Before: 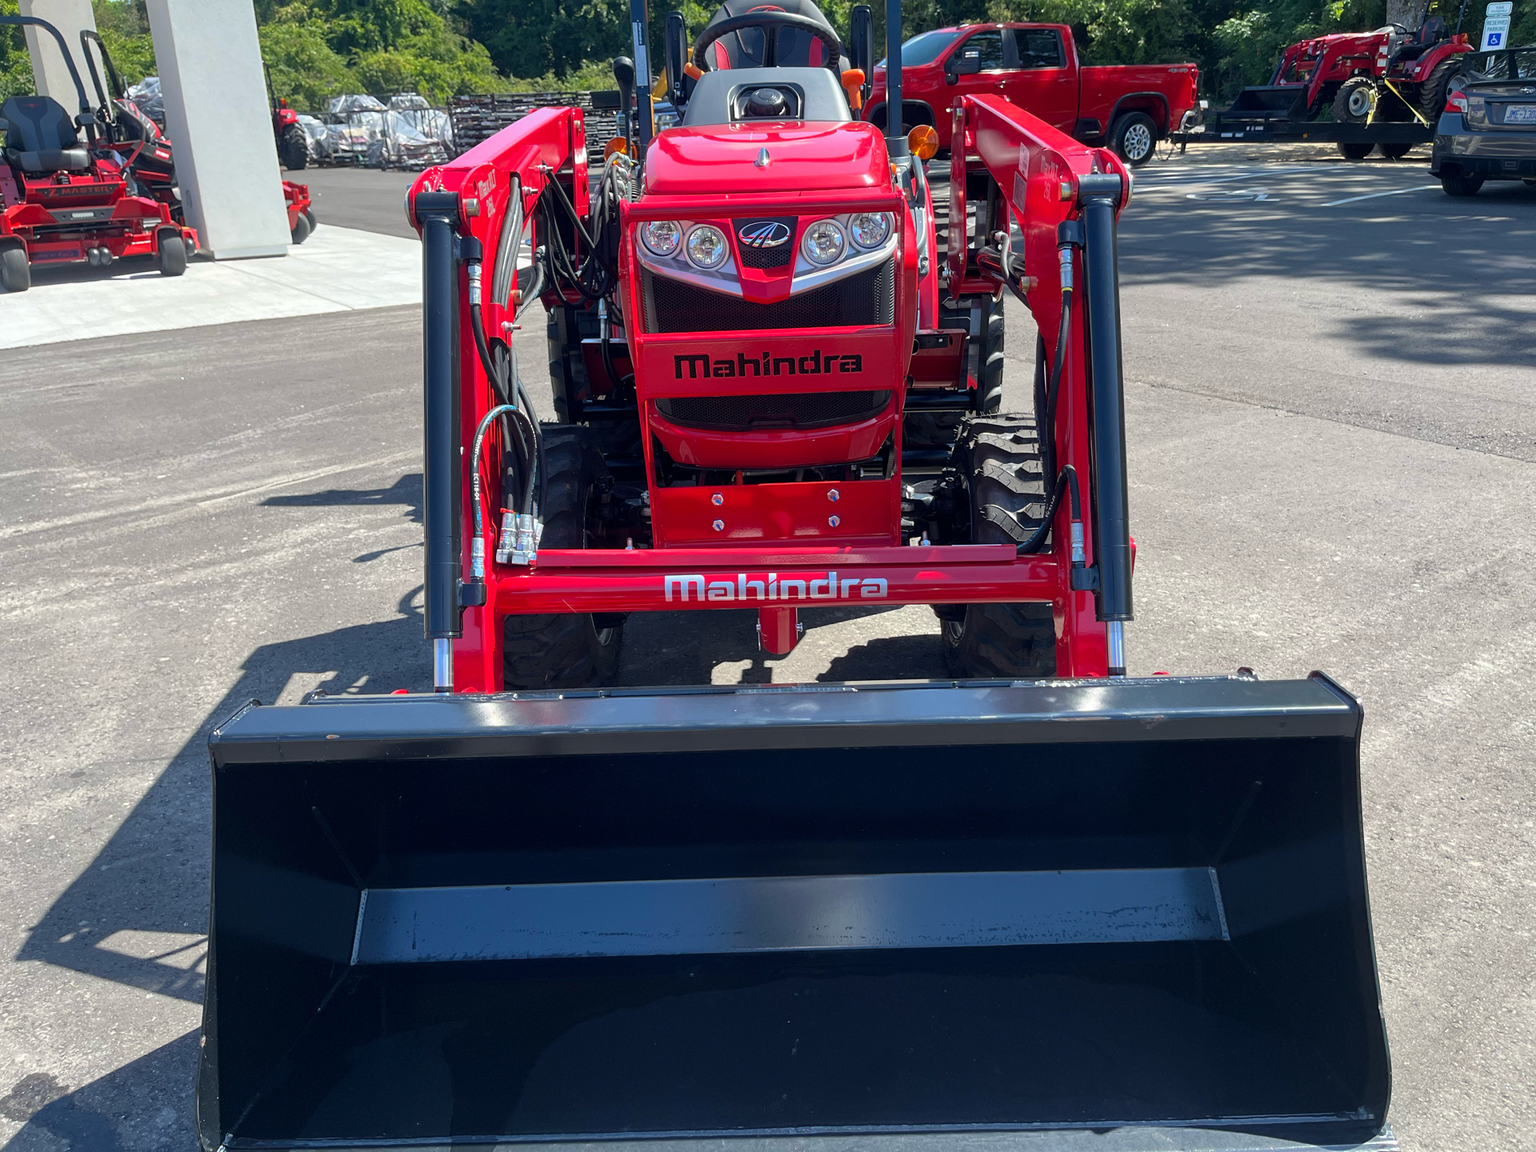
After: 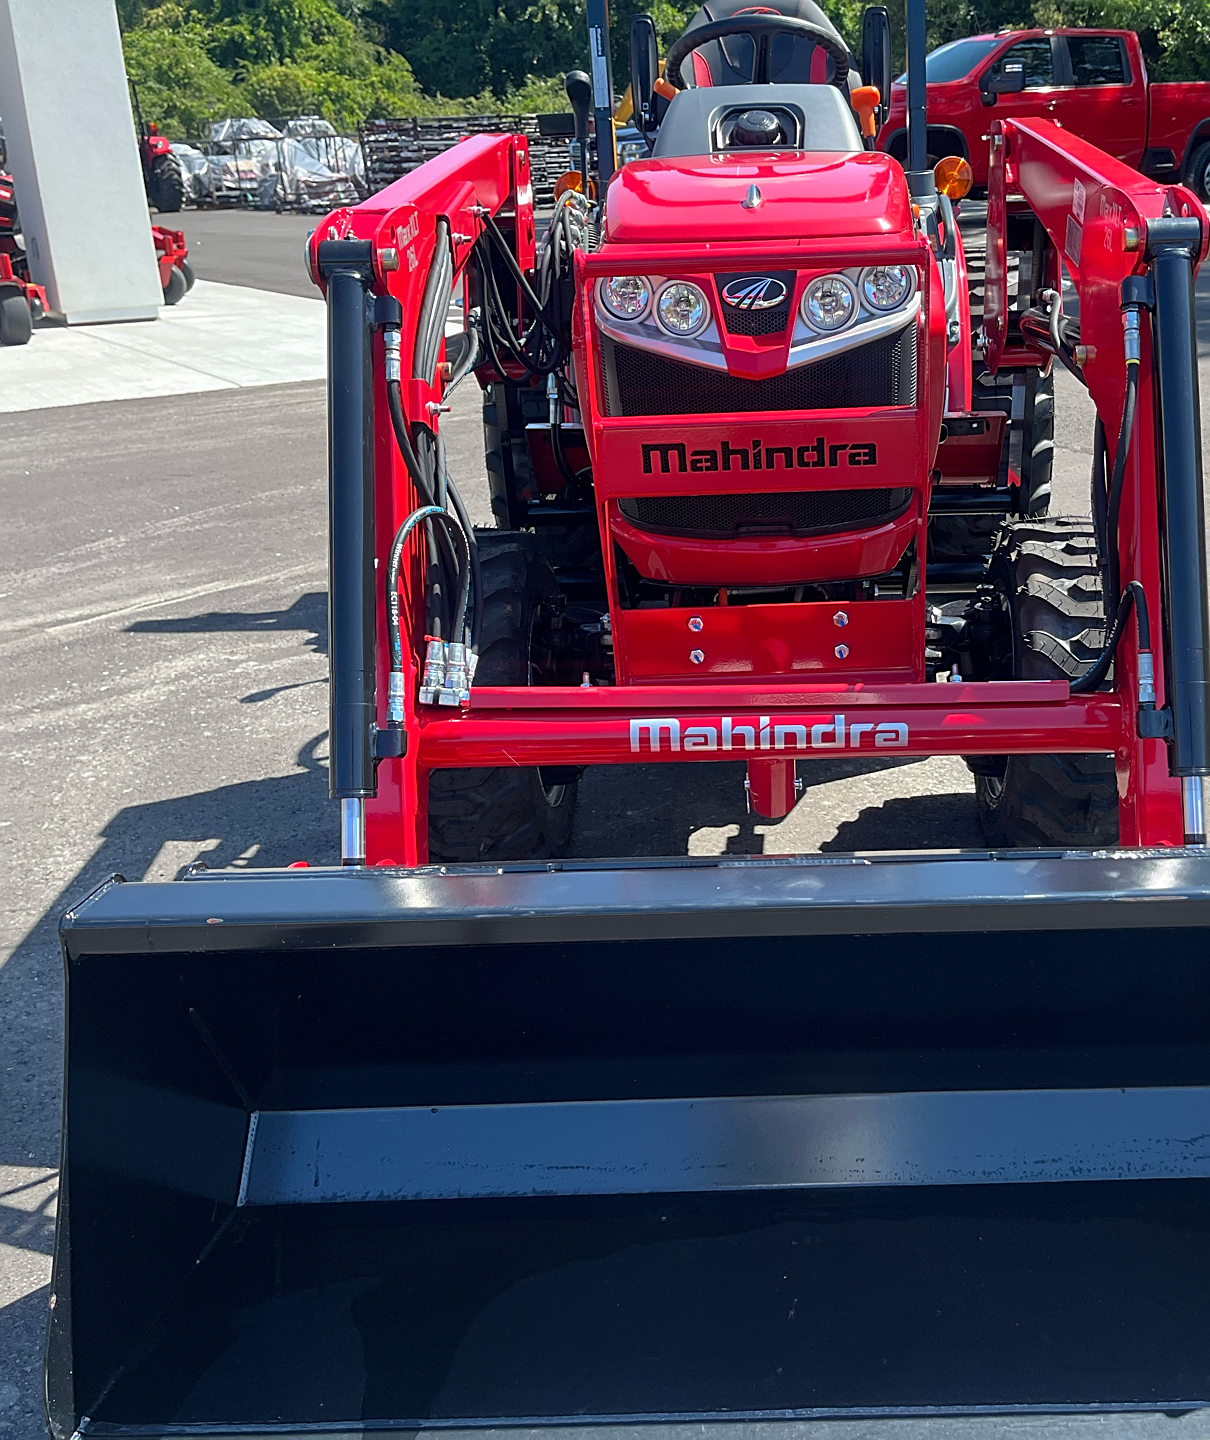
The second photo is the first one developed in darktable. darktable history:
crop: left 10.493%, right 26.449%
sharpen: on, module defaults
